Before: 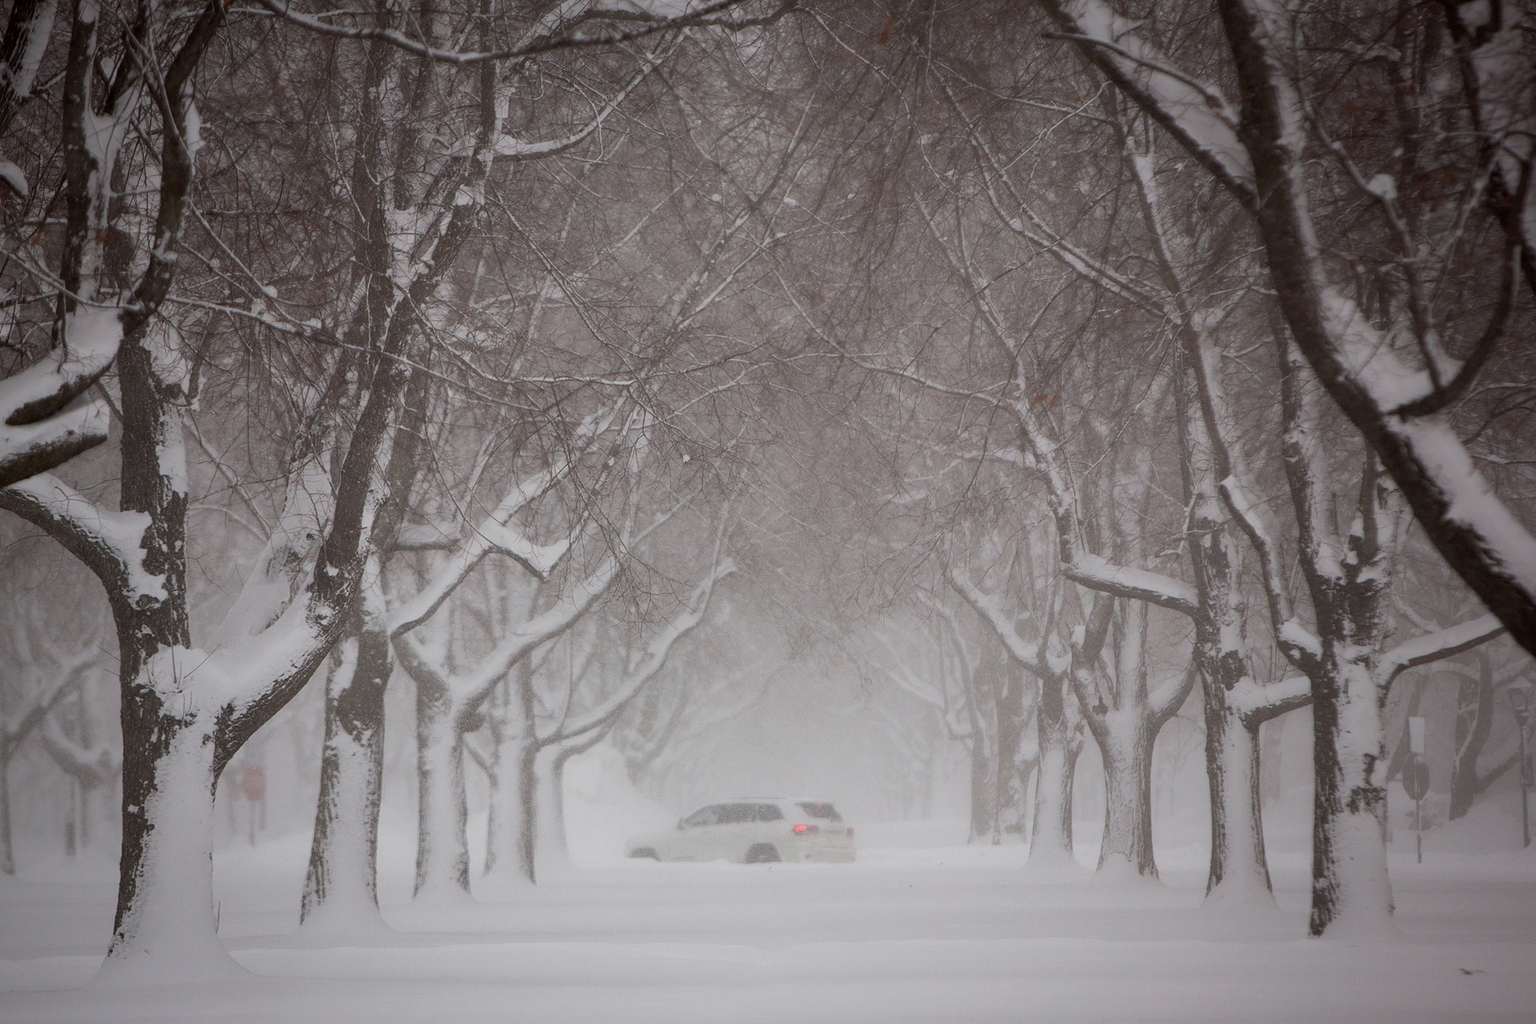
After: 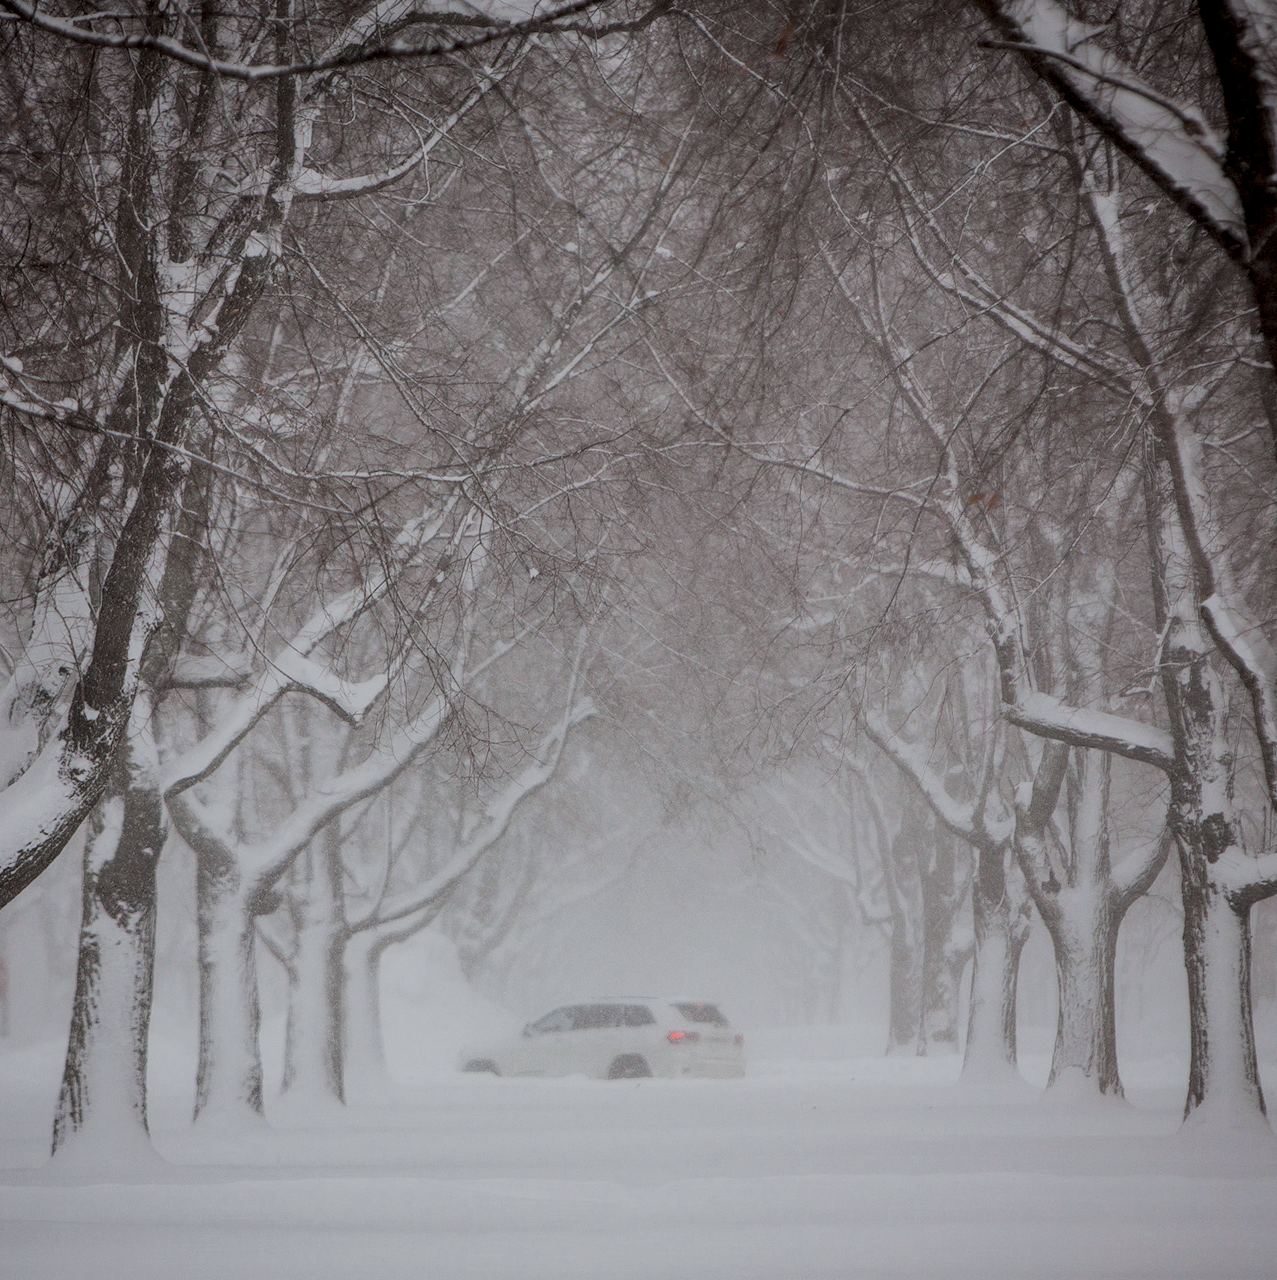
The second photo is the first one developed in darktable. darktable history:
filmic rgb: black relative exposure -7.32 EV, white relative exposure 5.09 EV, hardness 3.2
contrast equalizer: y [[0.5 ×6], [0.5 ×6], [0.5, 0.5, 0.501, 0.545, 0.707, 0.863], [0 ×6], [0 ×6]]
white balance: red 0.982, blue 1.018
local contrast: detail 130%
crop: left 16.899%, right 16.556%
